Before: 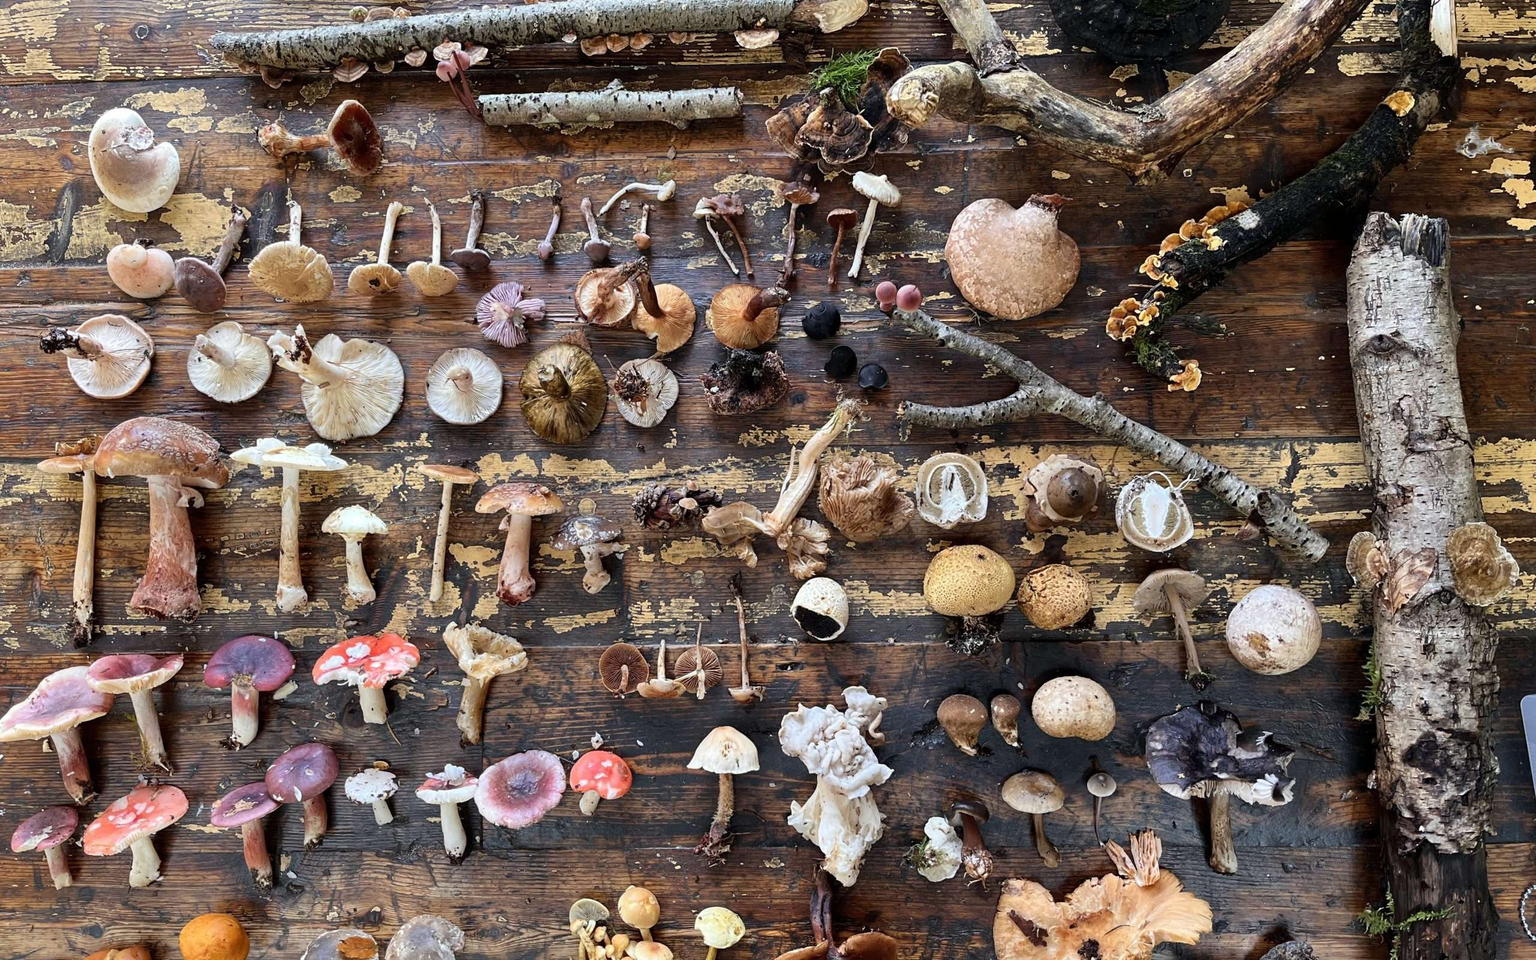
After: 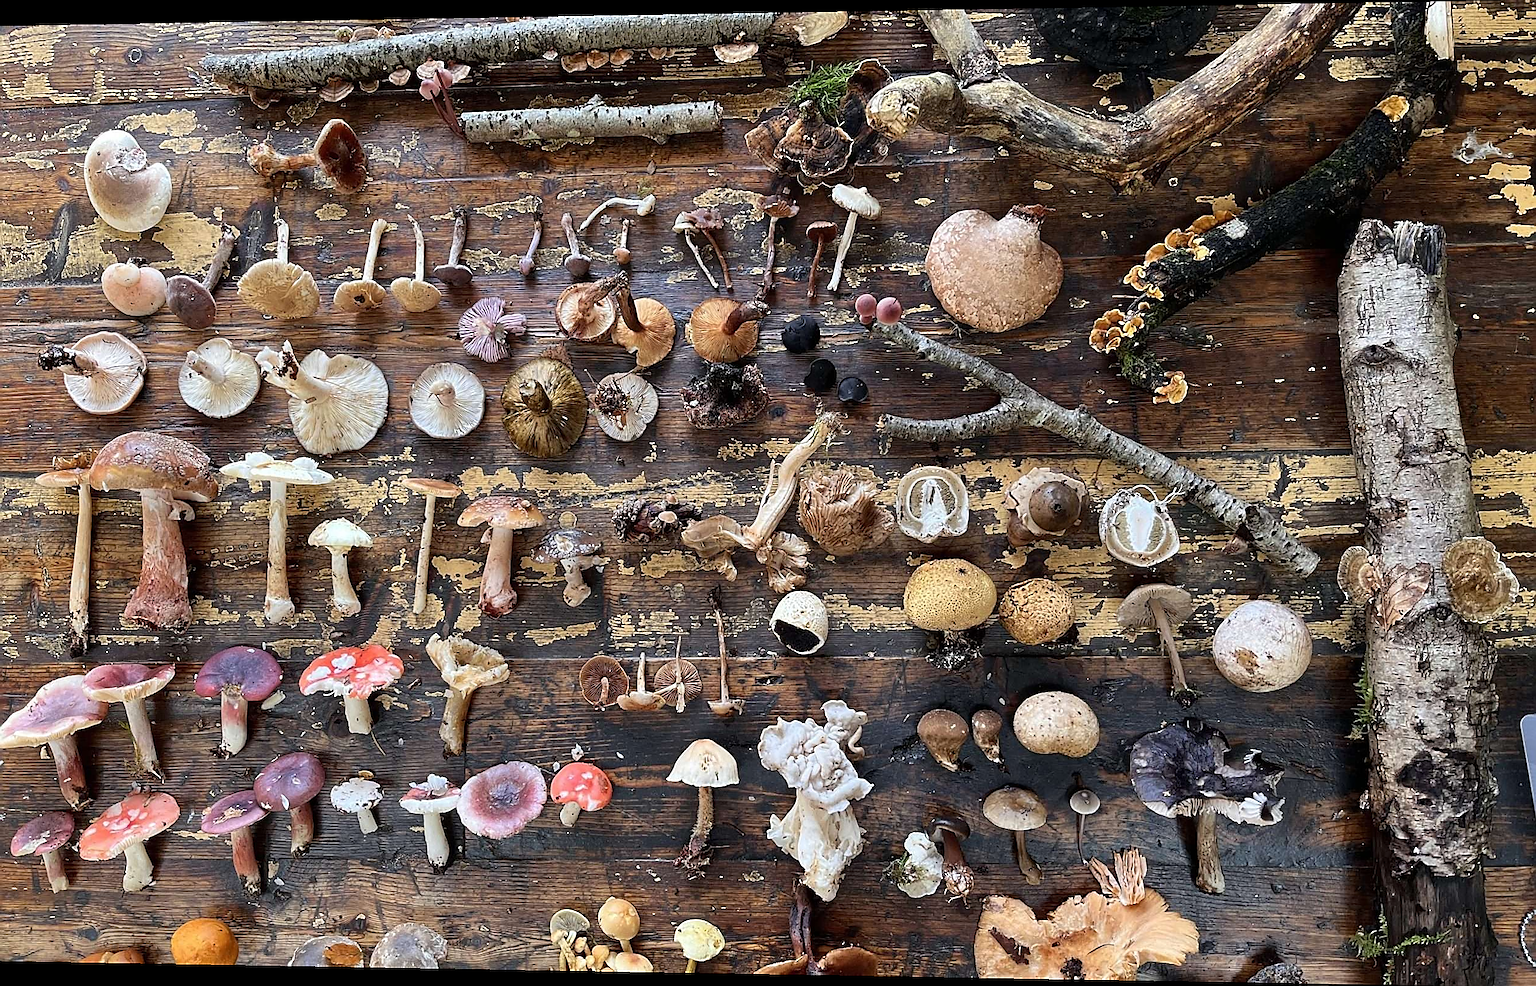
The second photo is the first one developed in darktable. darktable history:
rotate and perspective: lens shift (horizontal) -0.055, automatic cropping off
sharpen: radius 1.4, amount 1.25, threshold 0.7
